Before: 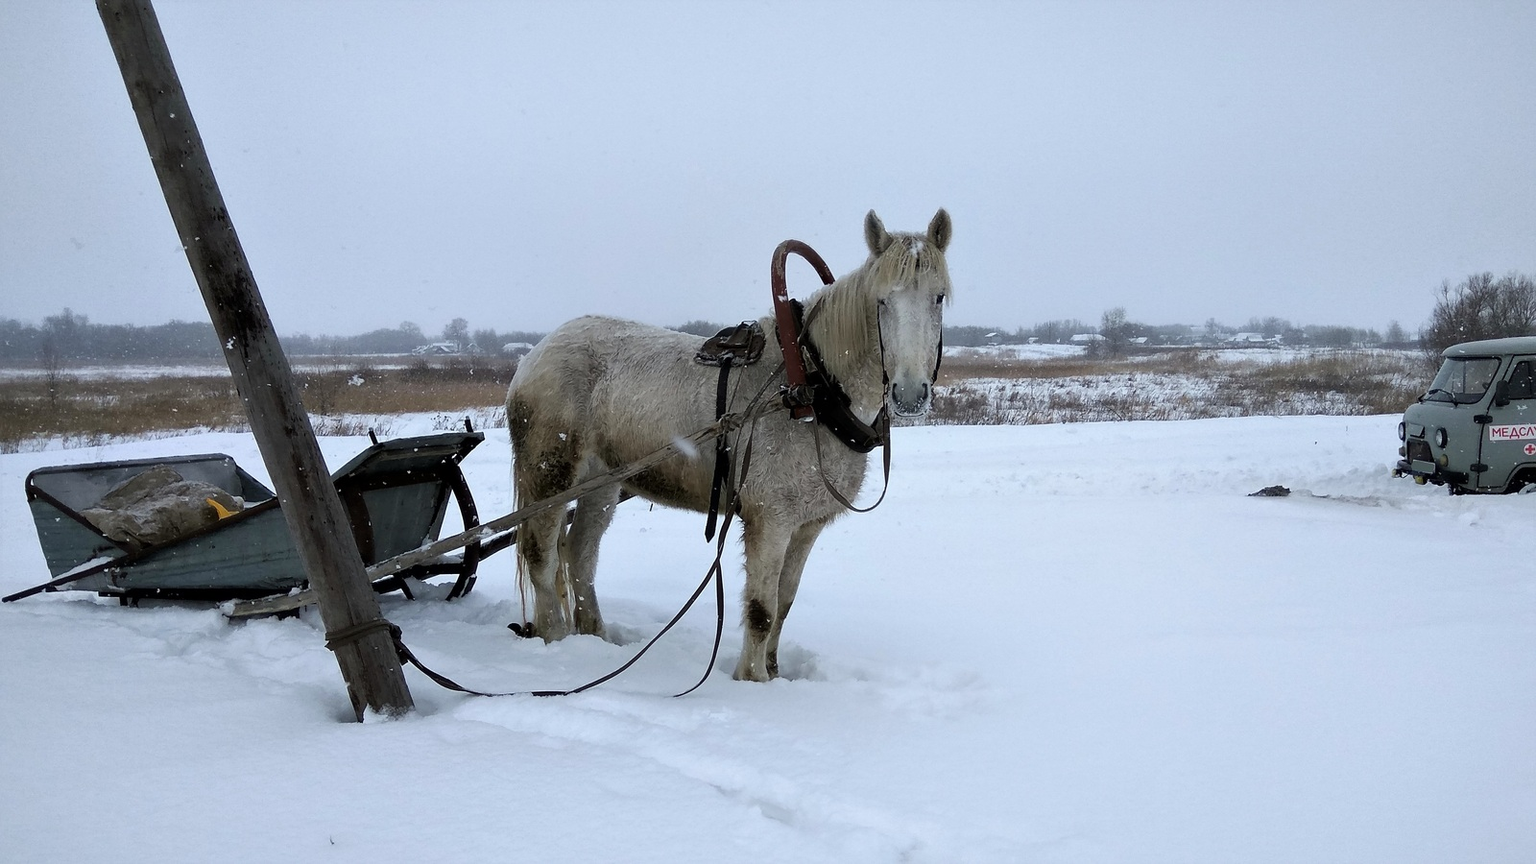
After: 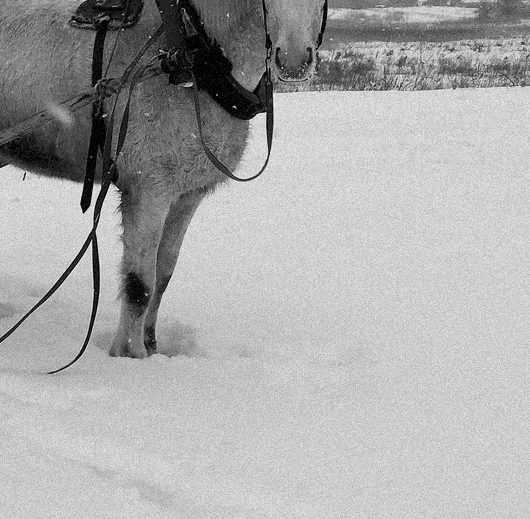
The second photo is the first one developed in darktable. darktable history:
rotate and perspective: crop left 0, crop top 0
monochrome: on, module defaults
crop: left 40.878%, top 39.176%, right 25.993%, bottom 3.081%
grain: coarseness 9.38 ISO, strength 34.99%, mid-tones bias 0%
sigmoid: contrast 1.22, skew 0.65
